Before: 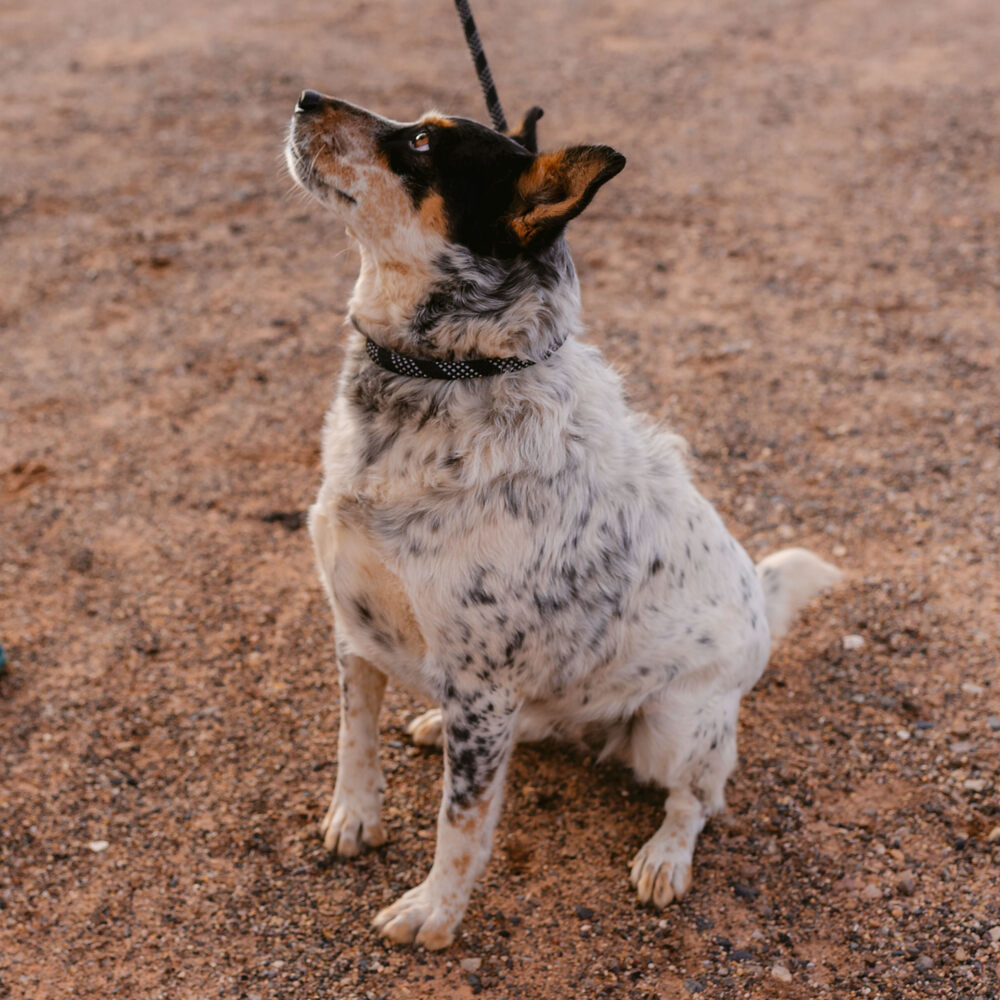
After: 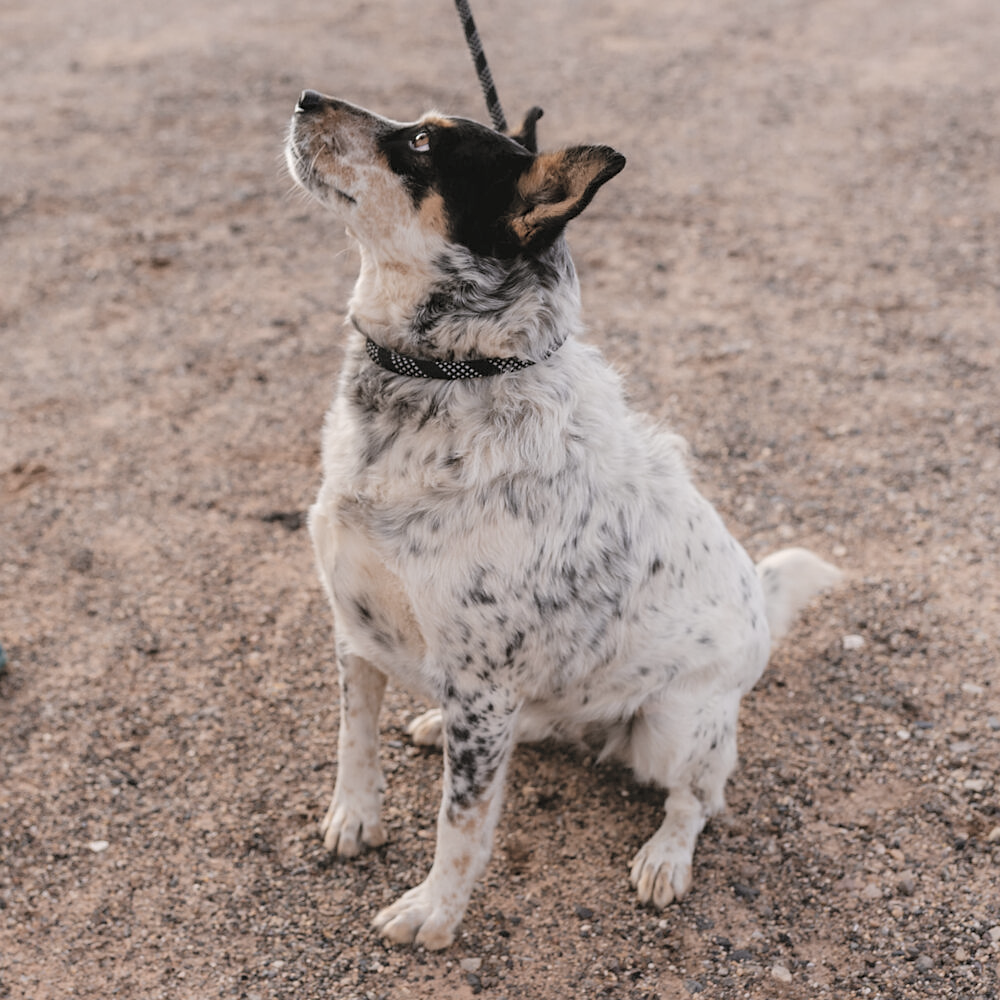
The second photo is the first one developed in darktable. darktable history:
contrast brightness saturation: brightness 0.187, saturation -0.483
sharpen: amount 0.216
